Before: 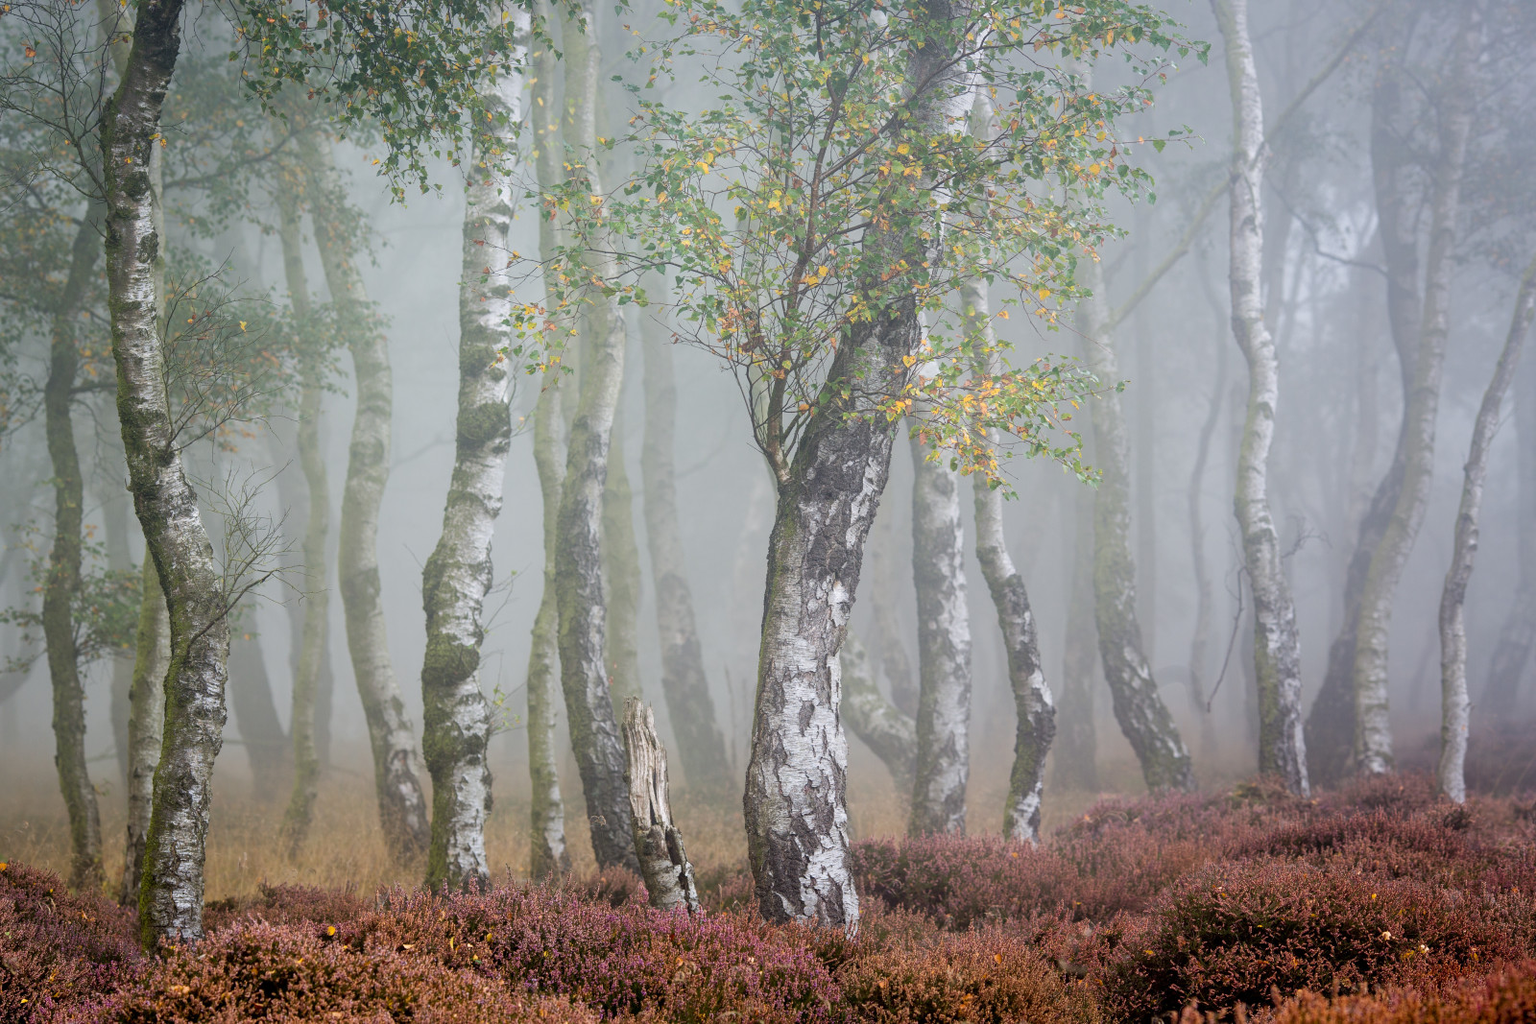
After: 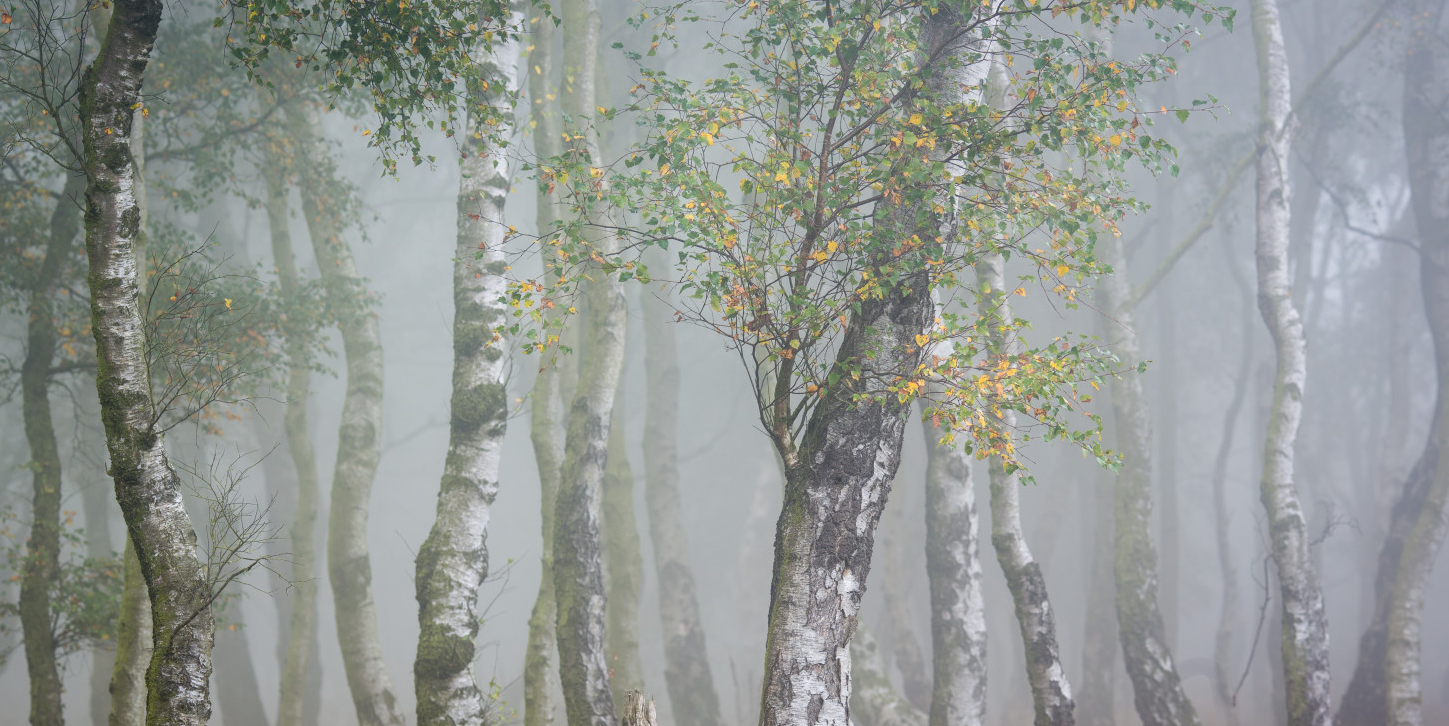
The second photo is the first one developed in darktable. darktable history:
crop: left 1.607%, top 3.407%, right 7.769%, bottom 28.47%
